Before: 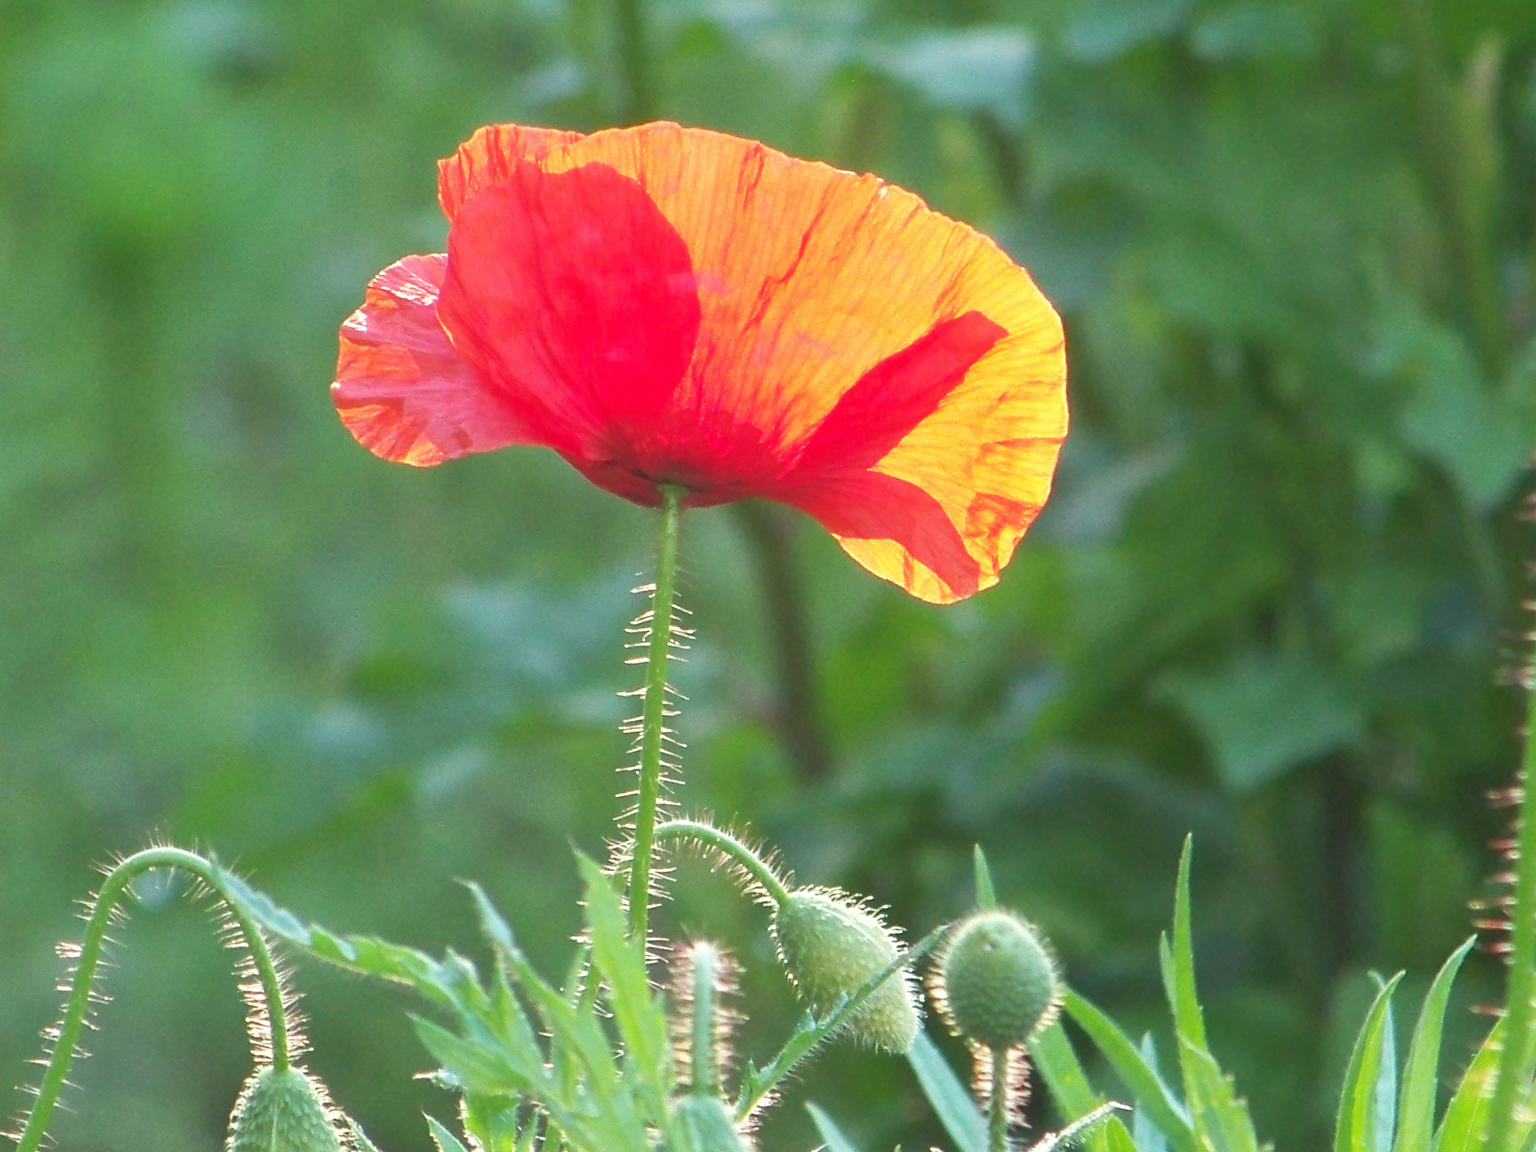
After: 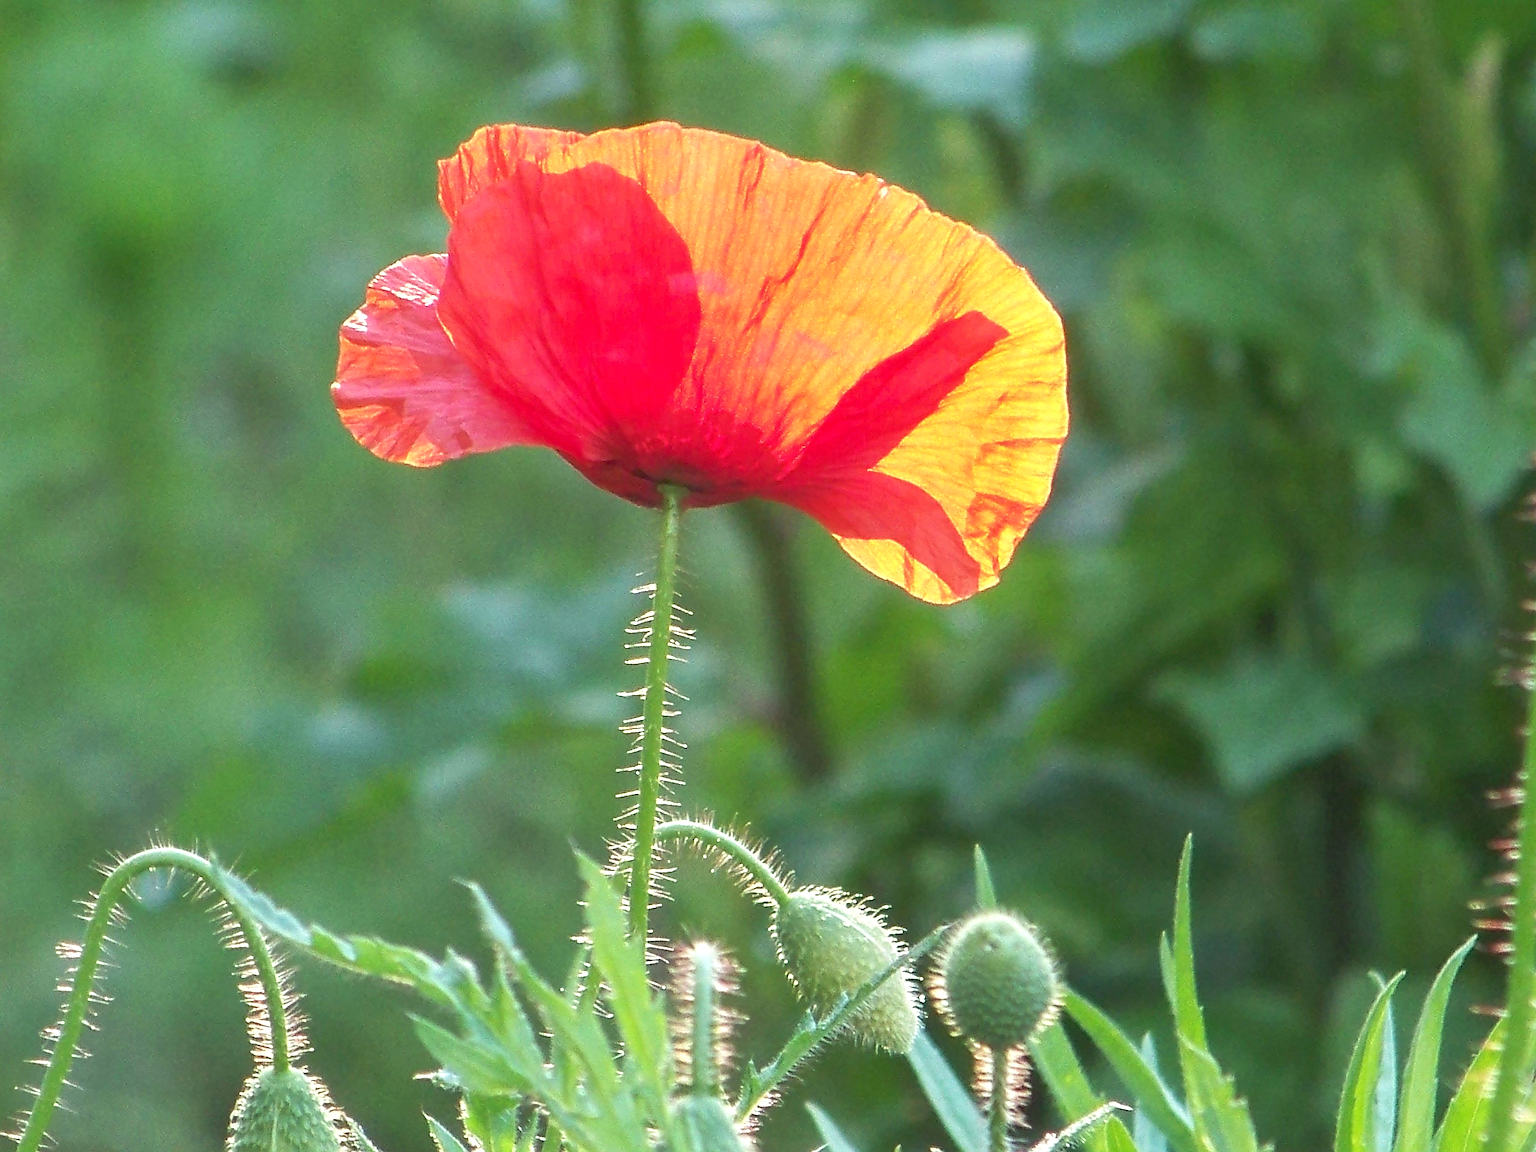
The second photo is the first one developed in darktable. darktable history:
sharpen: radius 1.4, amount 1.25, threshold 0.7
local contrast: on, module defaults
